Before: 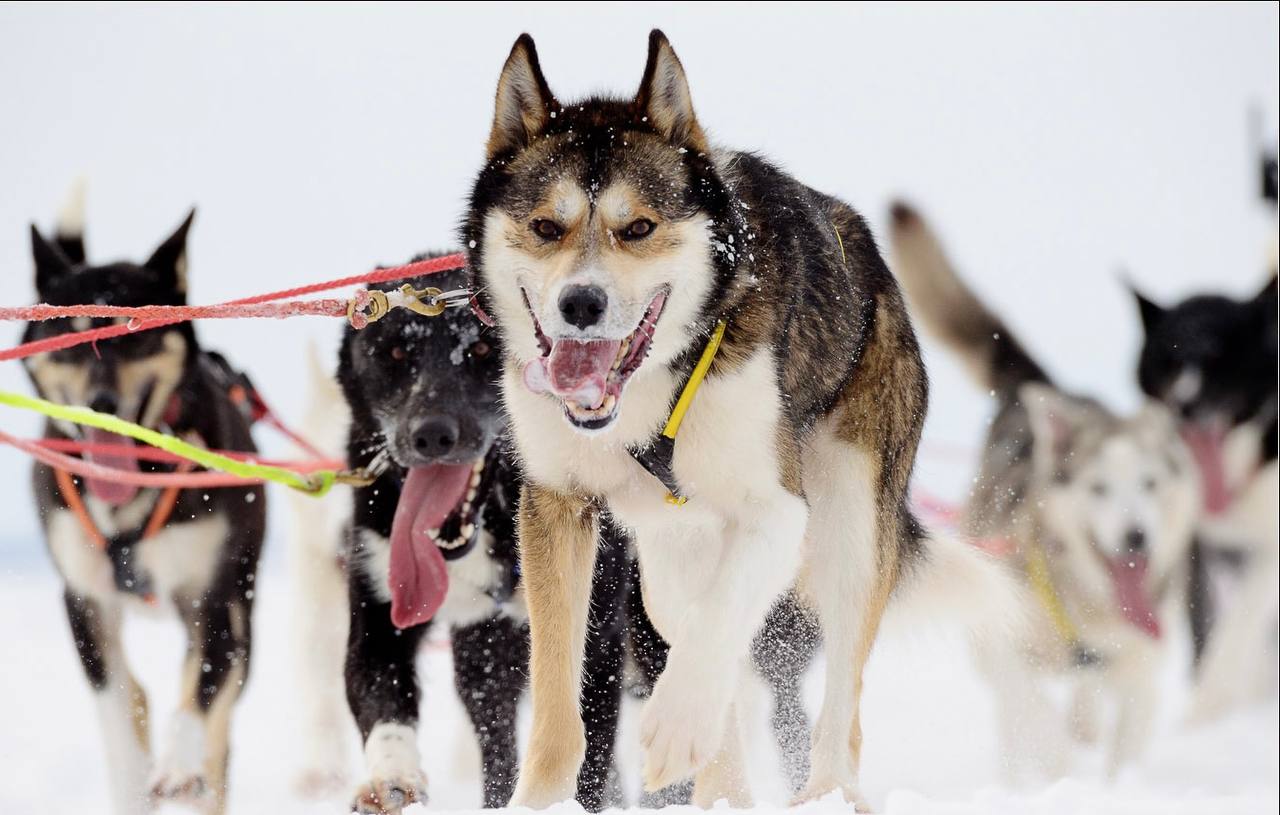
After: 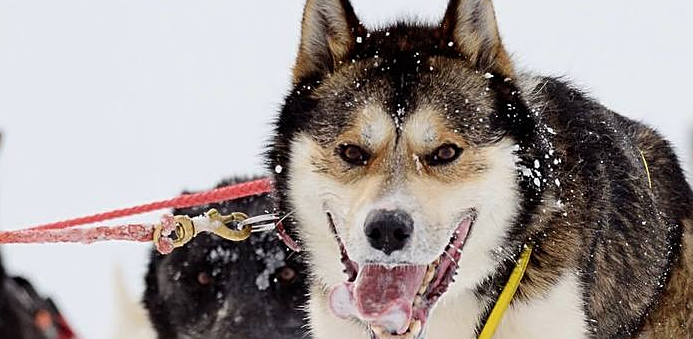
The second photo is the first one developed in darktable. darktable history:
sharpen: amount 0.494
crop: left 15.184%, top 9.289%, right 30.636%, bottom 49.091%
exposure: exposure -0.024 EV, compensate highlight preservation false
